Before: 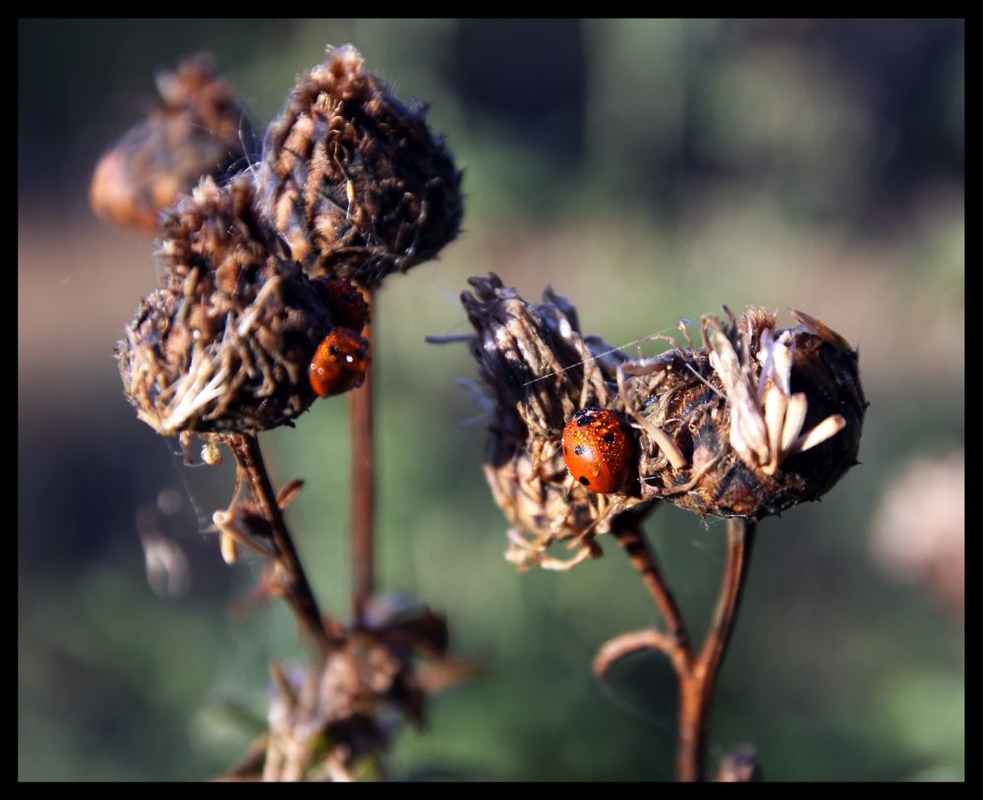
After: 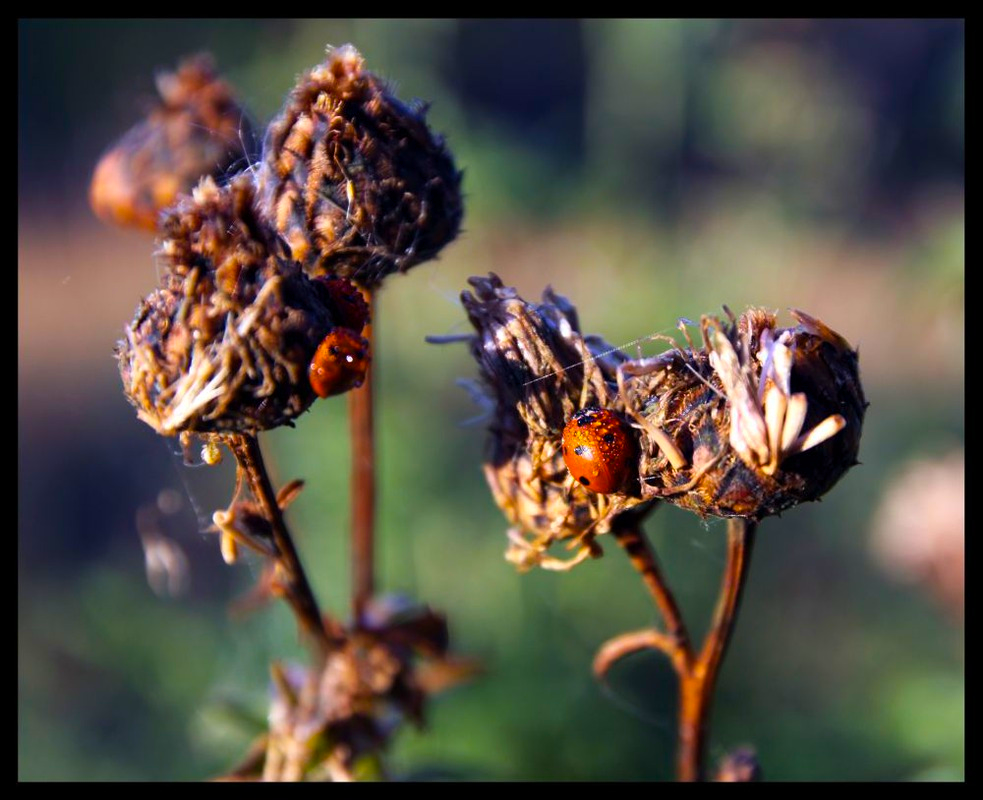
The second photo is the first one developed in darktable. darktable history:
tone equalizer: smoothing diameter 24.8%, edges refinement/feathering 10.12, preserve details guided filter
color balance rgb: power › hue 213.47°, perceptual saturation grading › global saturation 16.742%, global vibrance 50.802%
